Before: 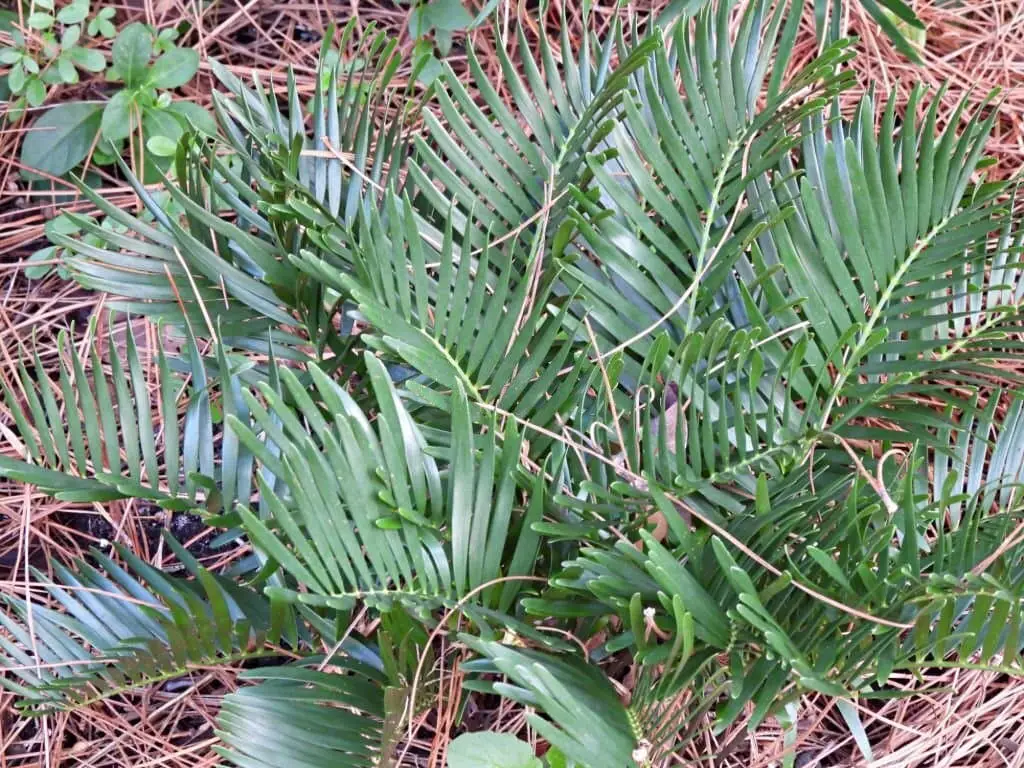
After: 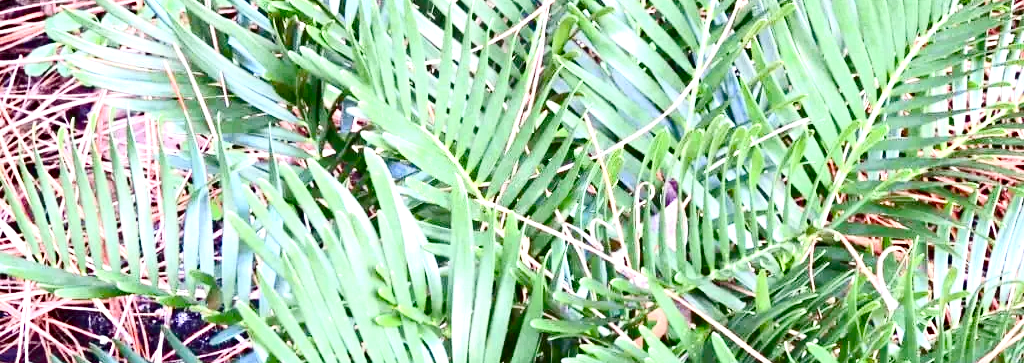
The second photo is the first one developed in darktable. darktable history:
color balance rgb: linear chroma grading › global chroma 8.667%, perceptual saturation grading › global saturation 25.323%, perceptual saturation grading › highlights -50.381%, perceptual saturation grading › shadows 30.289%, global vibrance 20%
exposure: exposure 1.09 EV, compensate highlight preservation false
contrast brightness saturation: contrast 0.298
crop and rotate: top 26.486%, bottom 26.225%
